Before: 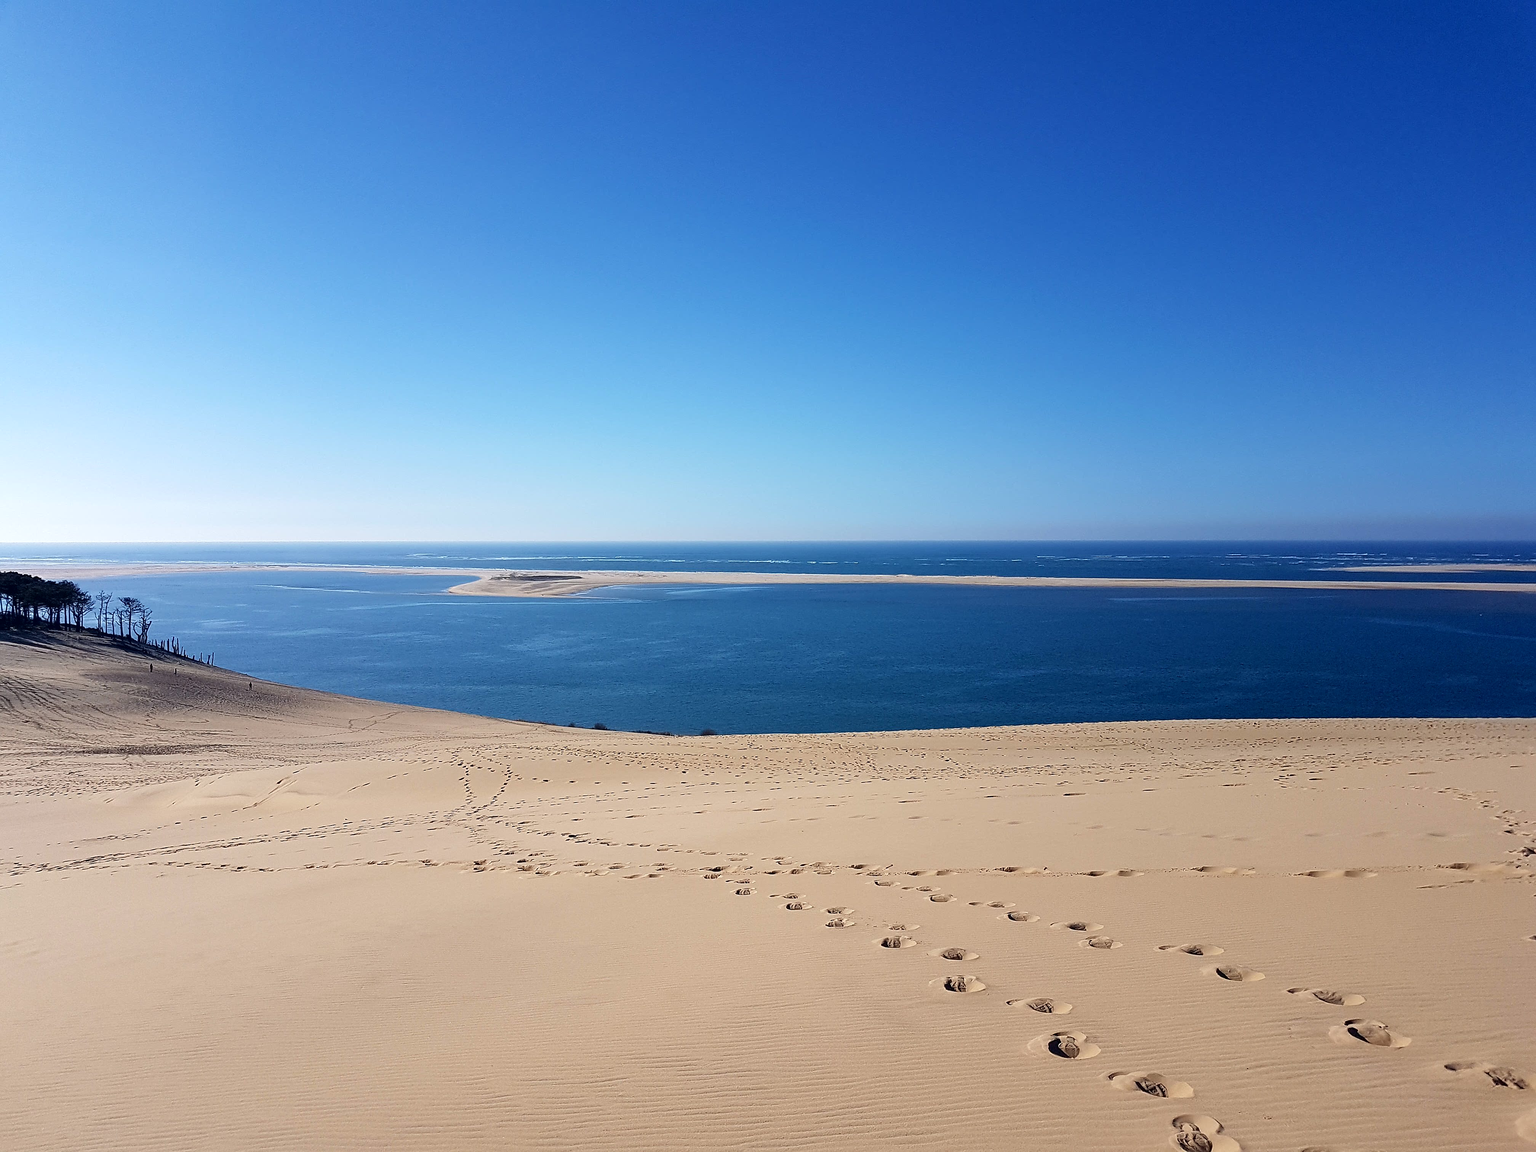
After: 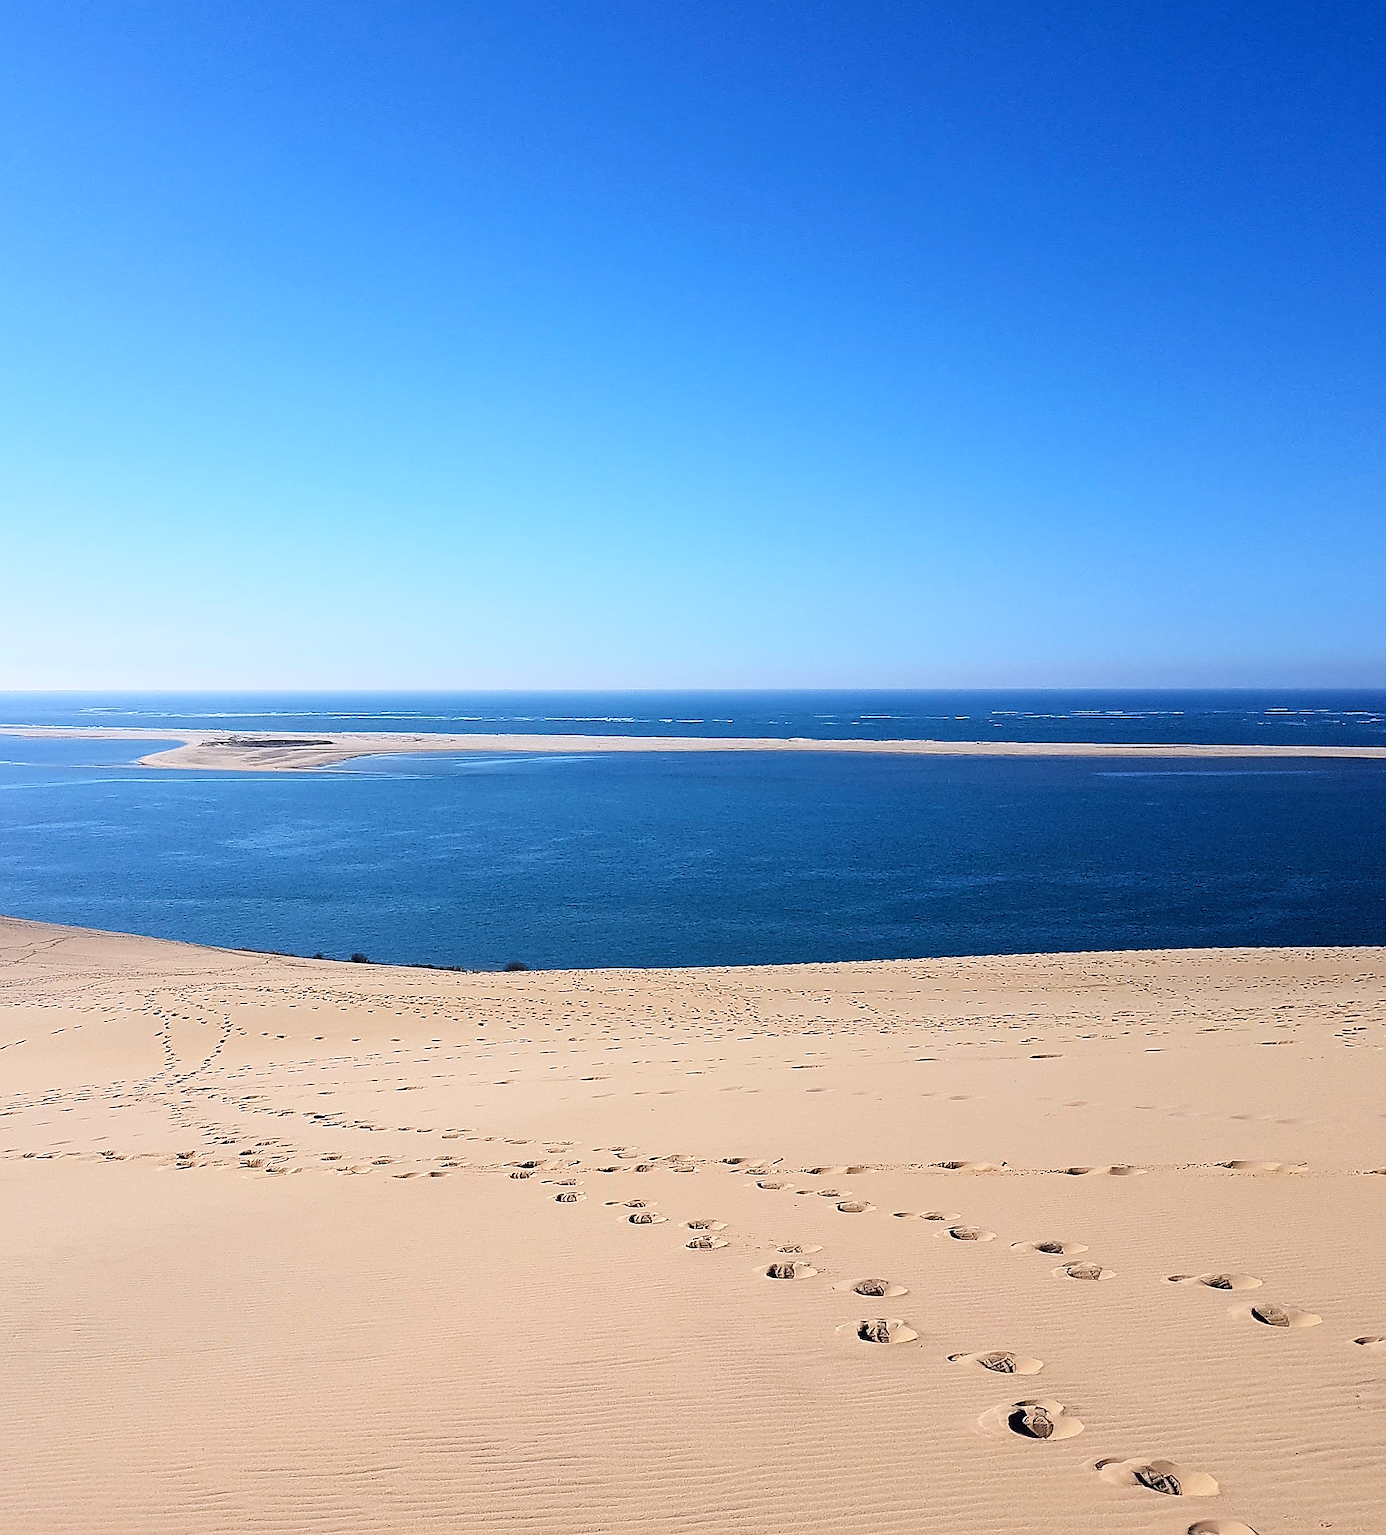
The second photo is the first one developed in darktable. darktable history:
crop and rotate: left 22.918%, top 5.629%, right 14.711%, bottom 2.247%
sharpen: on, module defaults
tone curve: curves: ch0 [(0, 0) (0.004, 0.001) (0.133, 0.112) (0.325, 0.362) (0.832, 0.893) (1, 1)], color space Lab, linked channels, preserve colors none
white balance: red 1.004, blue 1.024
